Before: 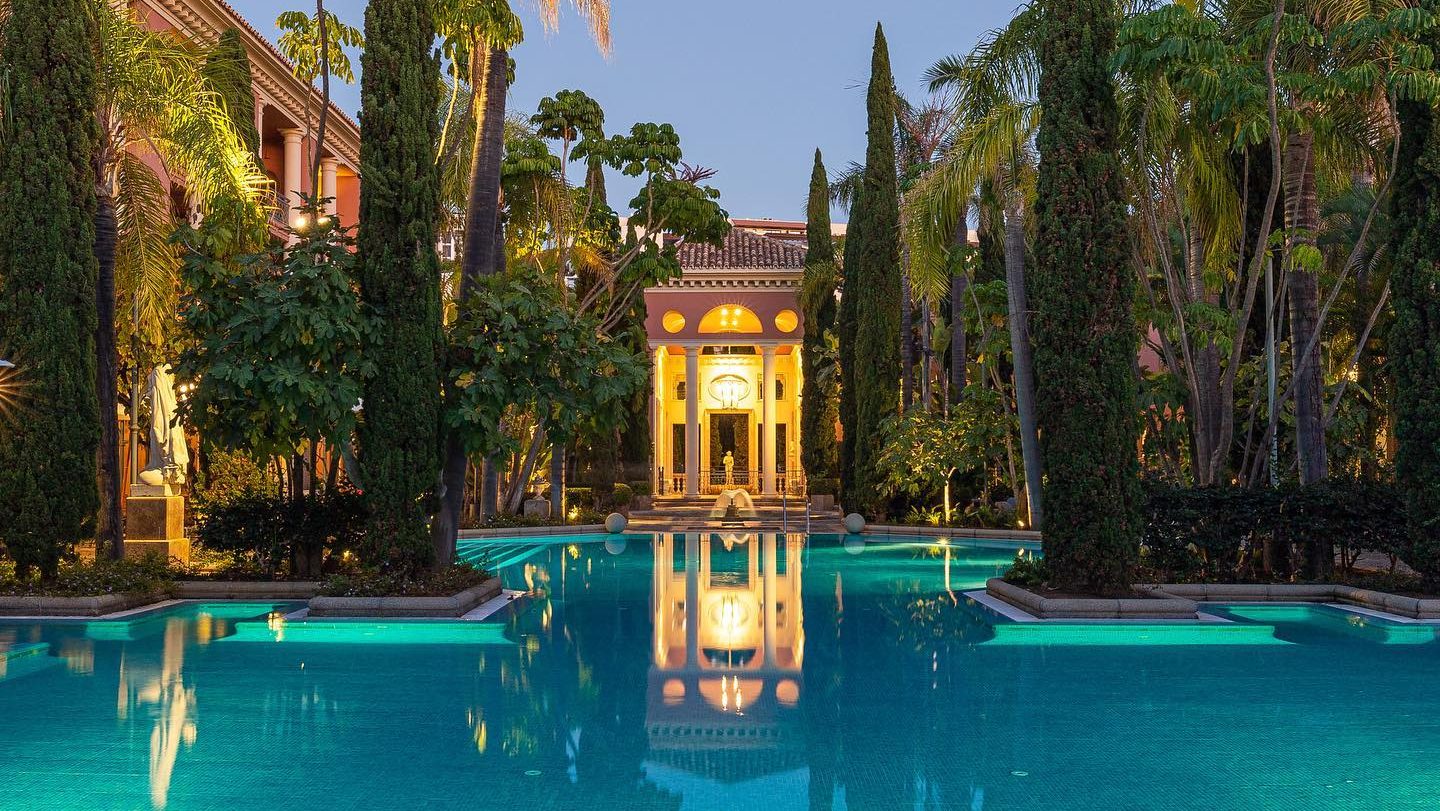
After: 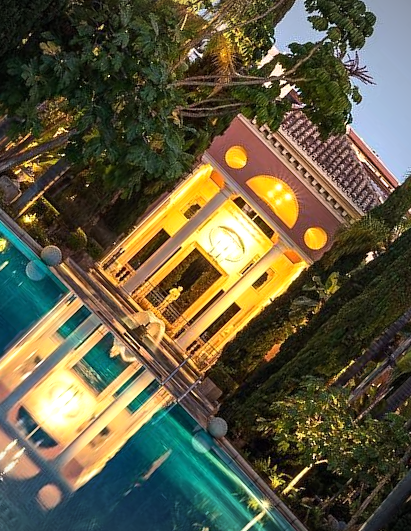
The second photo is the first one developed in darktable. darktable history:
tone equalizer: -8 EV -0.428 EV, -7 EV -0.383 EV, -6 EV -0.367 EV, -5 EV -0.244 EV, -3 EV 0.246 EV, -2 EV 0.345 EV, -1 EV 0.39 EV, +0 EV 0.419 EV, edges refinement/feathering 500, mask exposure compensation -1.57 EV, preserve details no
crop and rotate: angle -45.98°, top 16.315%, right 0.997%, bottom 11.659%
vignetting: on, module defaults
